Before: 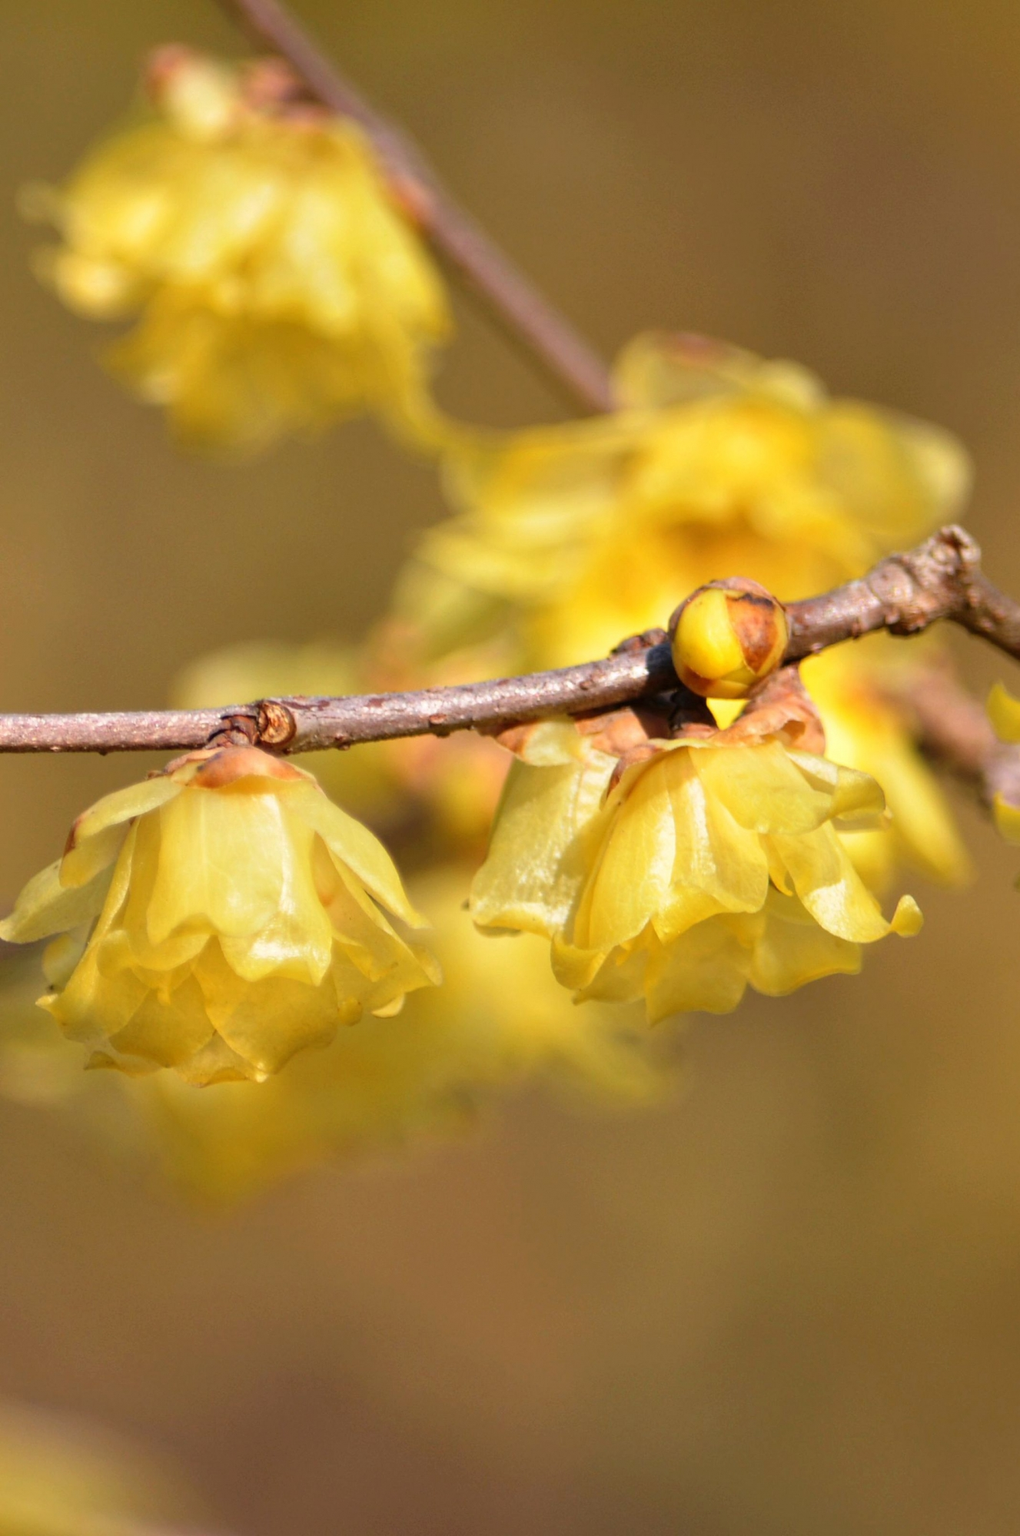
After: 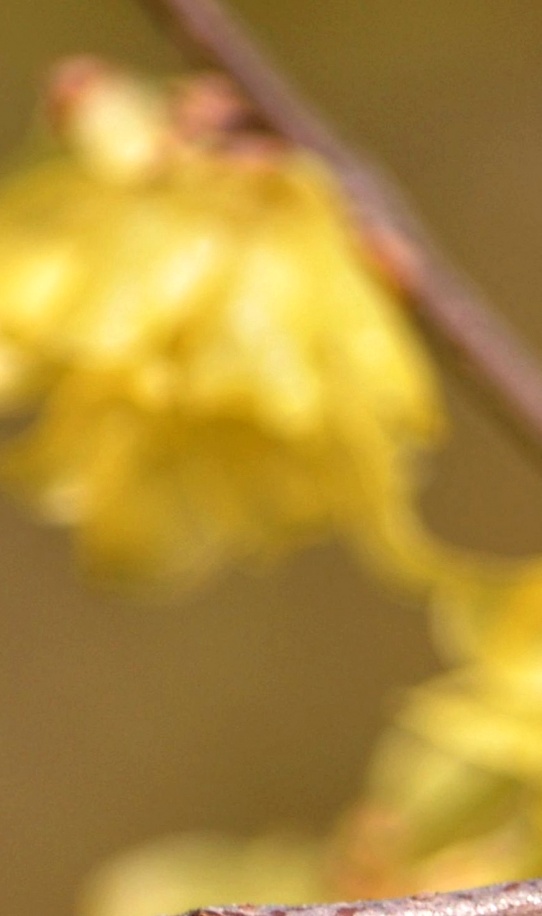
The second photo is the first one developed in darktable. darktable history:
local contrast: on, module defaults
crop and rotate: left 10.795%, top 0.07%, right 48.335%, bottom 54.087%
